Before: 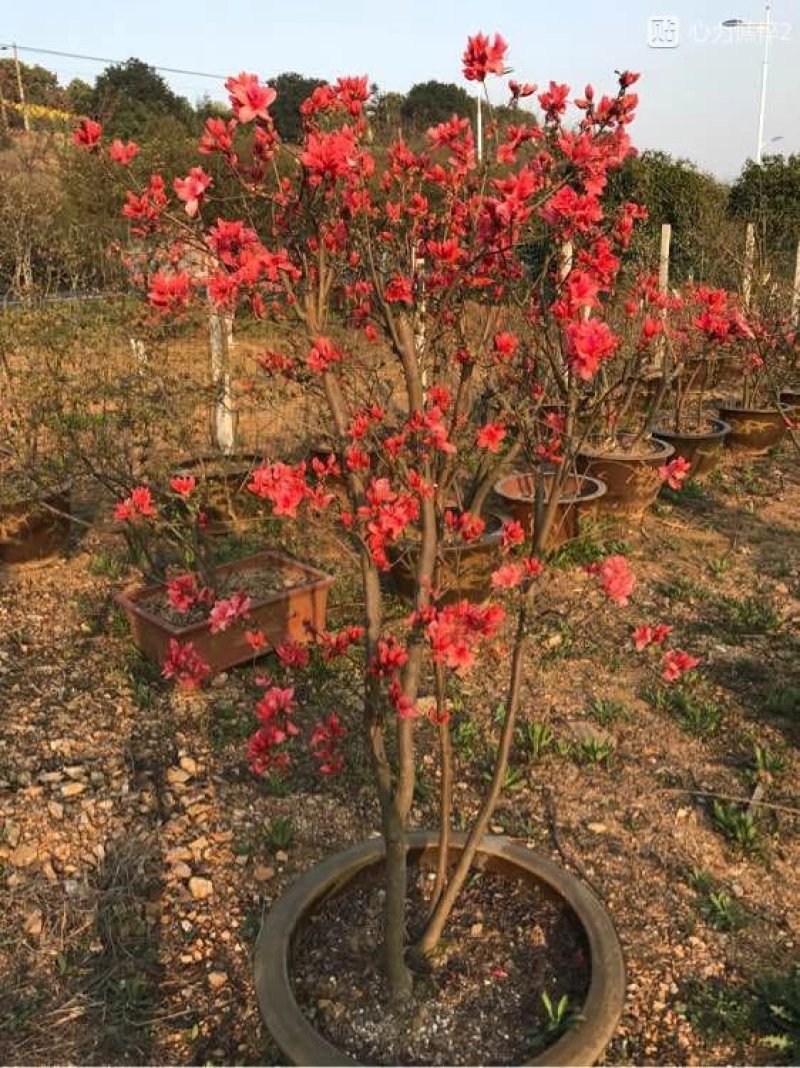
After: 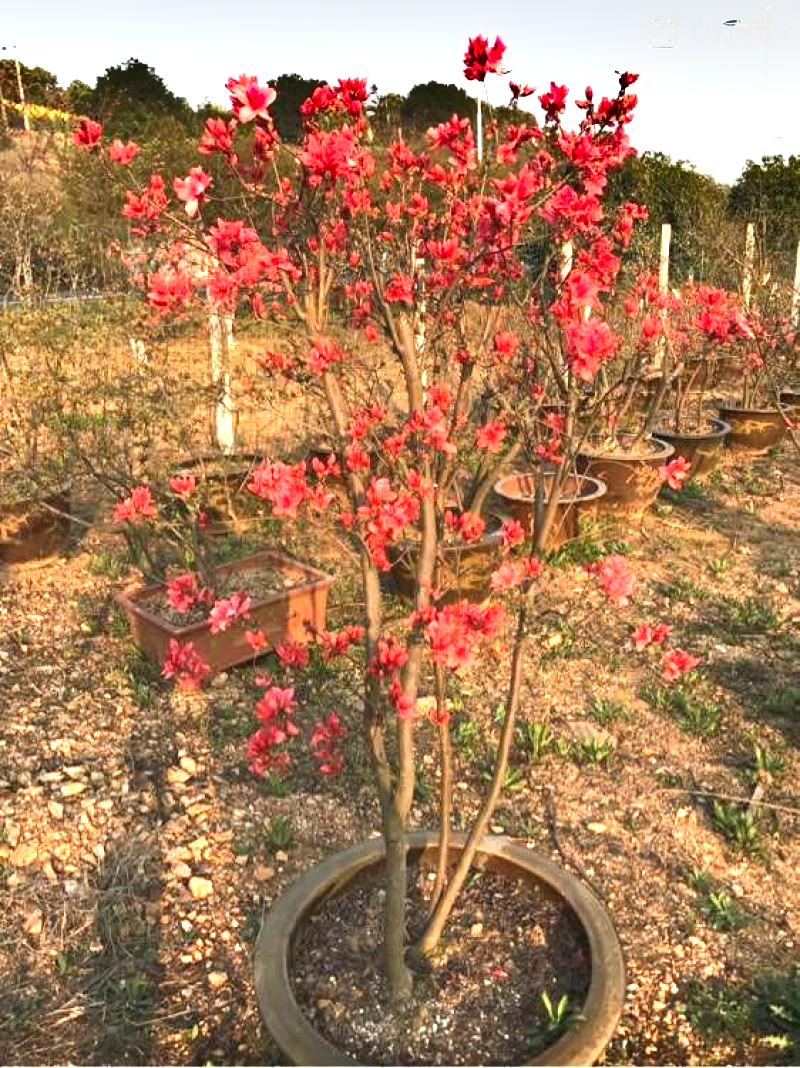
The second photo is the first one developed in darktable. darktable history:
exposure: black level correction 0, exposure 1.199 EV, compensate highlight preservation false
shadows and highlights: shadows 32.8, highlights -47.54, compress 49.73%, soften with gaussian
